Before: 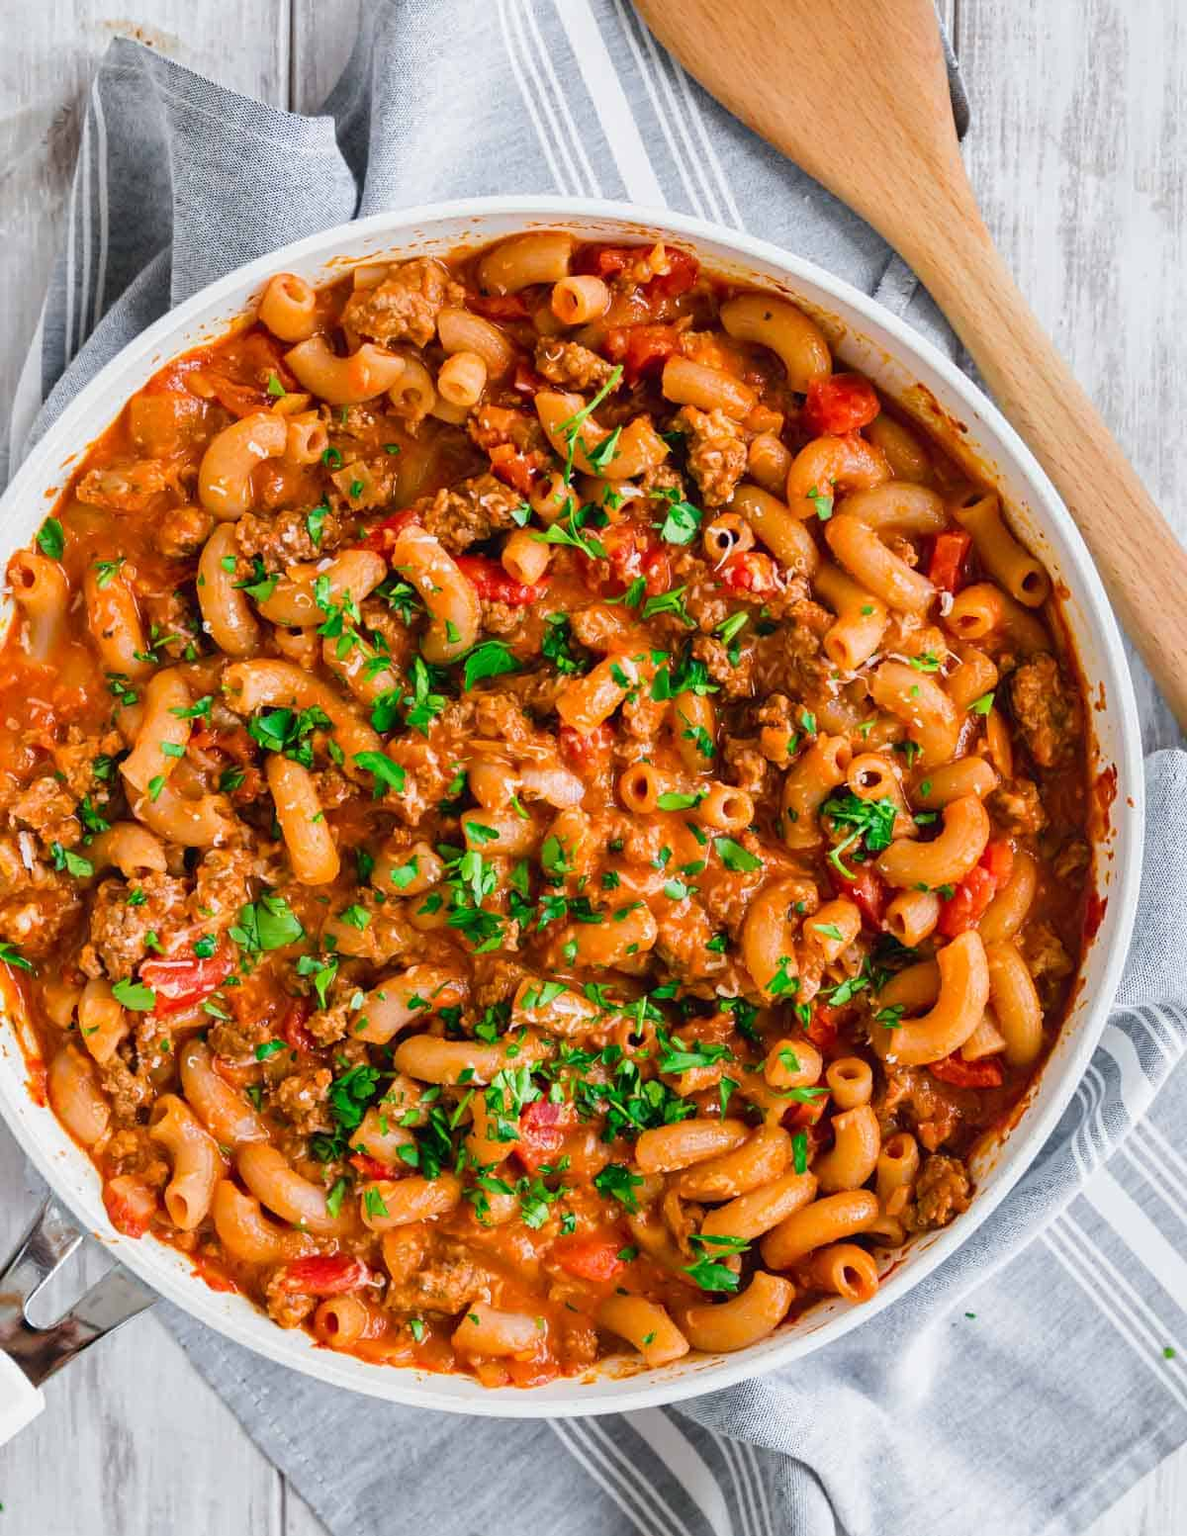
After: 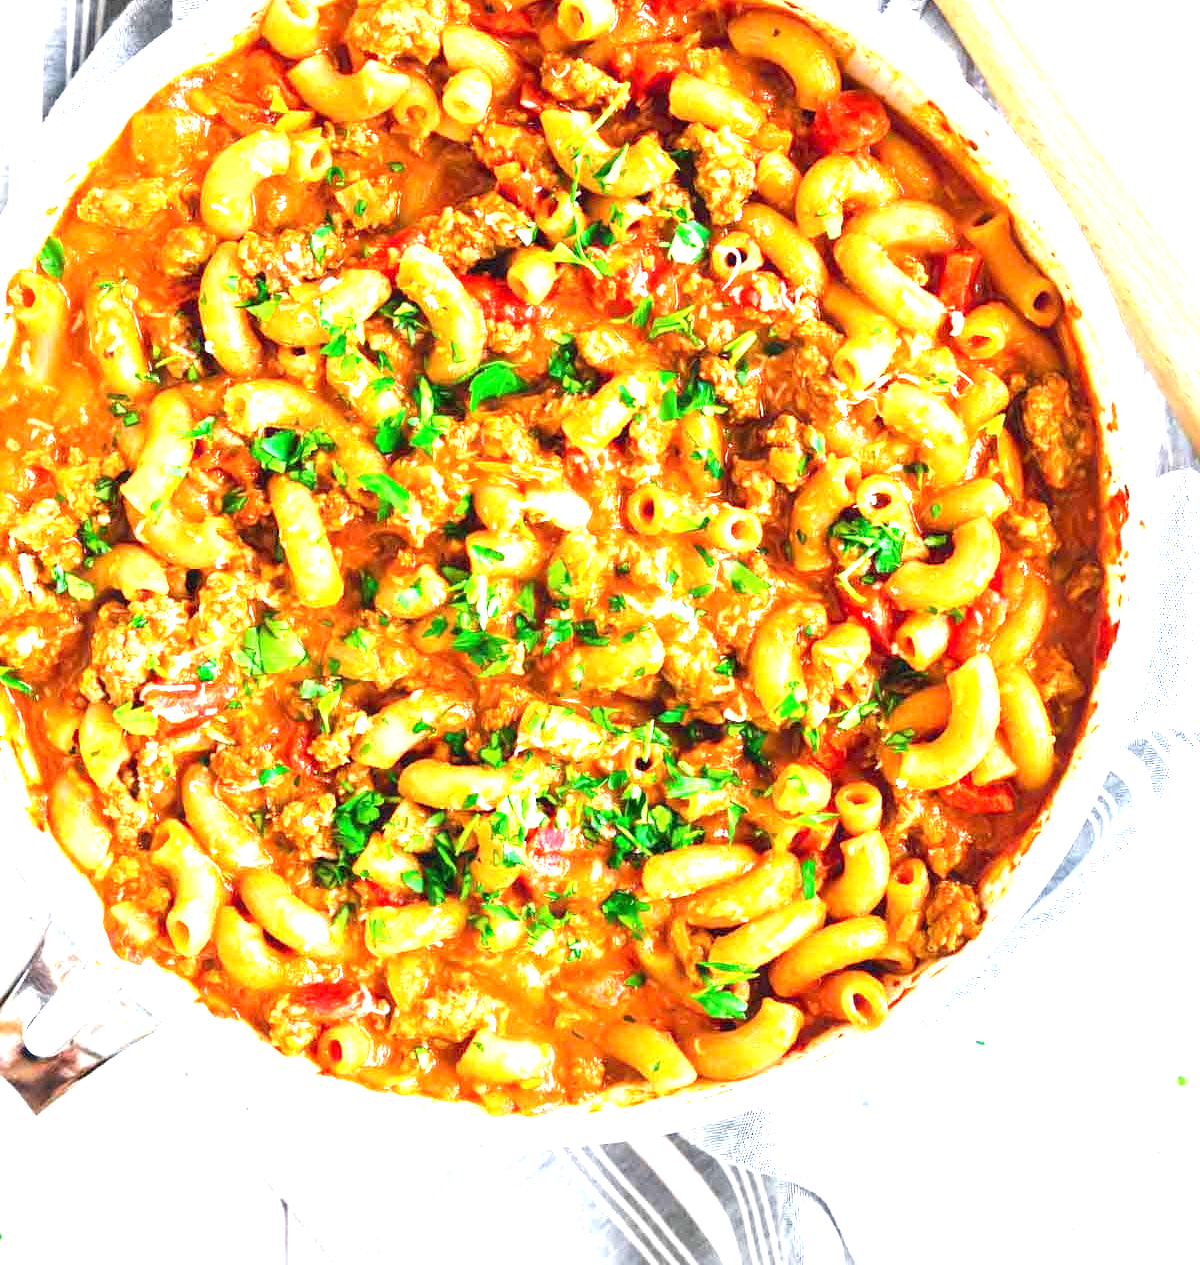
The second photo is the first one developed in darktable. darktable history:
exposure: exposure 2 EV, compensate exposure bias true, compensate highlight preservation false
crop and rotate: top 18.507%
